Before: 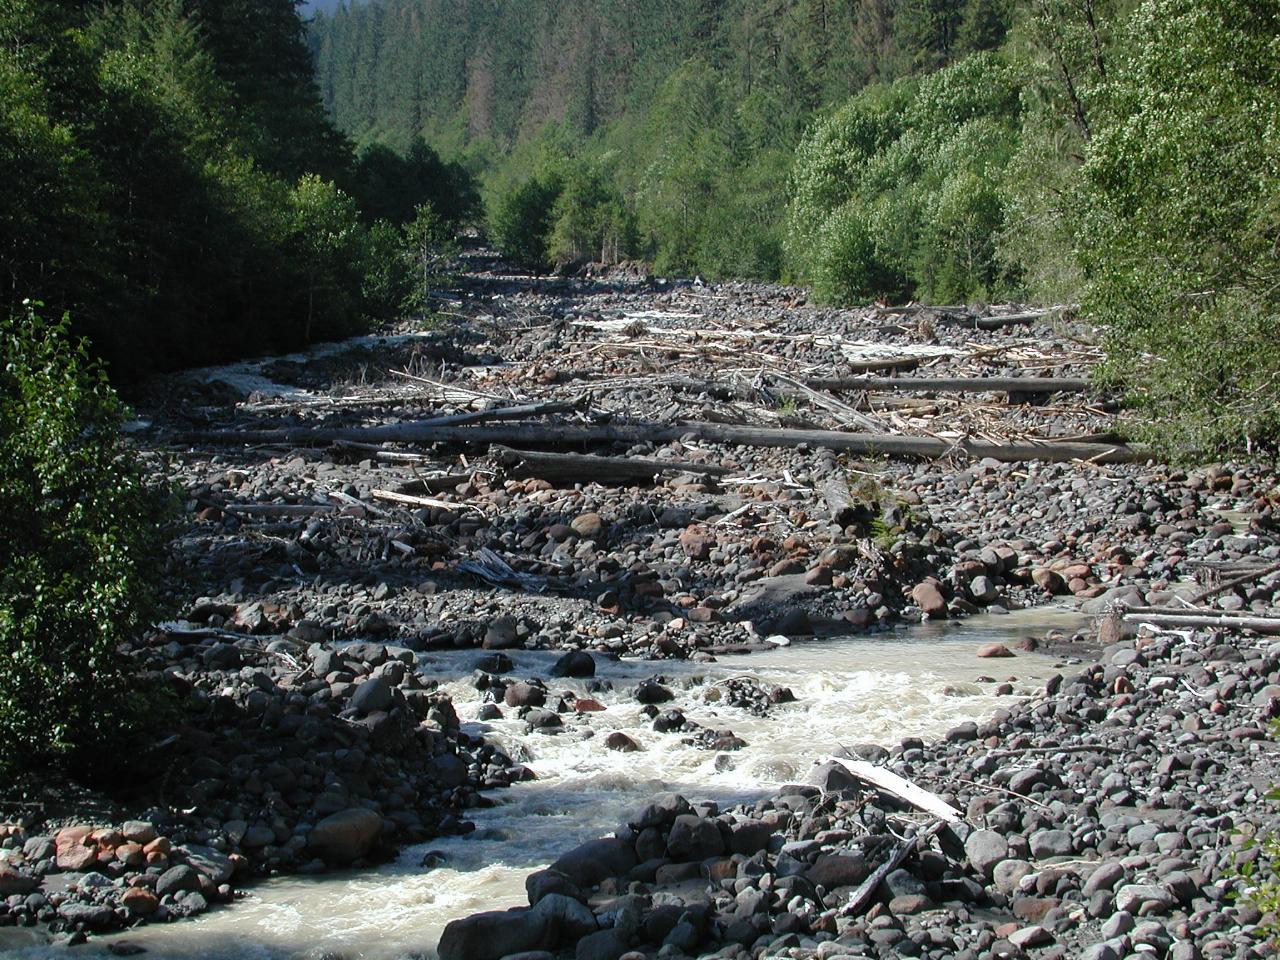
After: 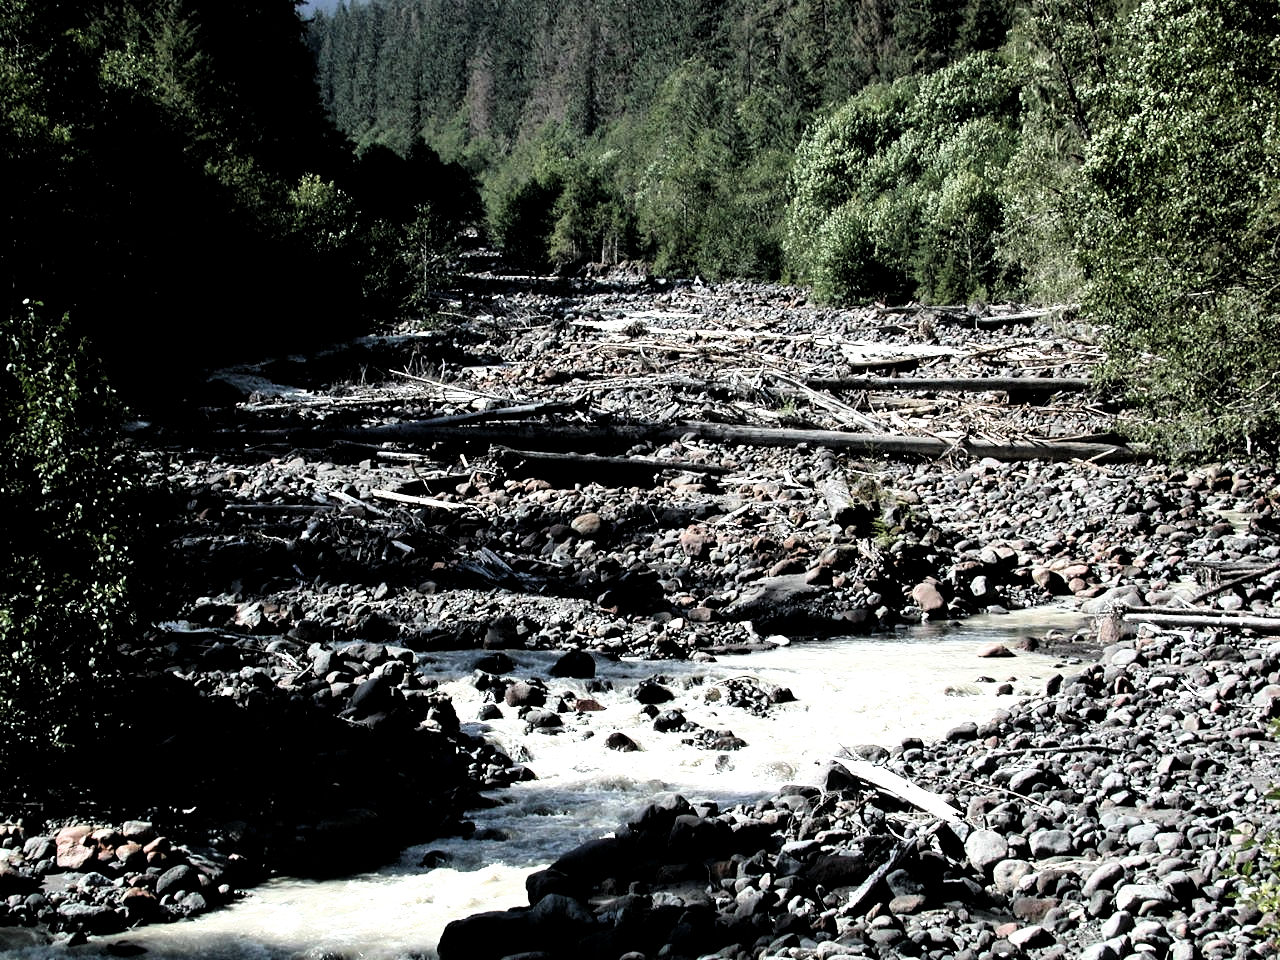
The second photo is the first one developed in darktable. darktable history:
color correction: highlights b* 0.067, saturation 0.798
filmic rgb: black relative exposure -3.67 EV, white relative exposure 2.44 EV, hardness 3.3, contrast in shadows safe
tone equalizer: -8 EV -0.758 EV, -7 EV -0.692 EV, -6 EV -0.578 EV, -5 EV -0.423 EV, -3 EV 0.38 EV, -2 EV 0.6 EV, -1 EV 0.688 EV, +0 EV 0.748 EV, edges refinement/feathering 500, mask exposure compensation -1.57 EV, preserve details no
local contrast: mode bilateral grid, contrast 21, coarseness 51, detail 120%, midtone range 0.2
